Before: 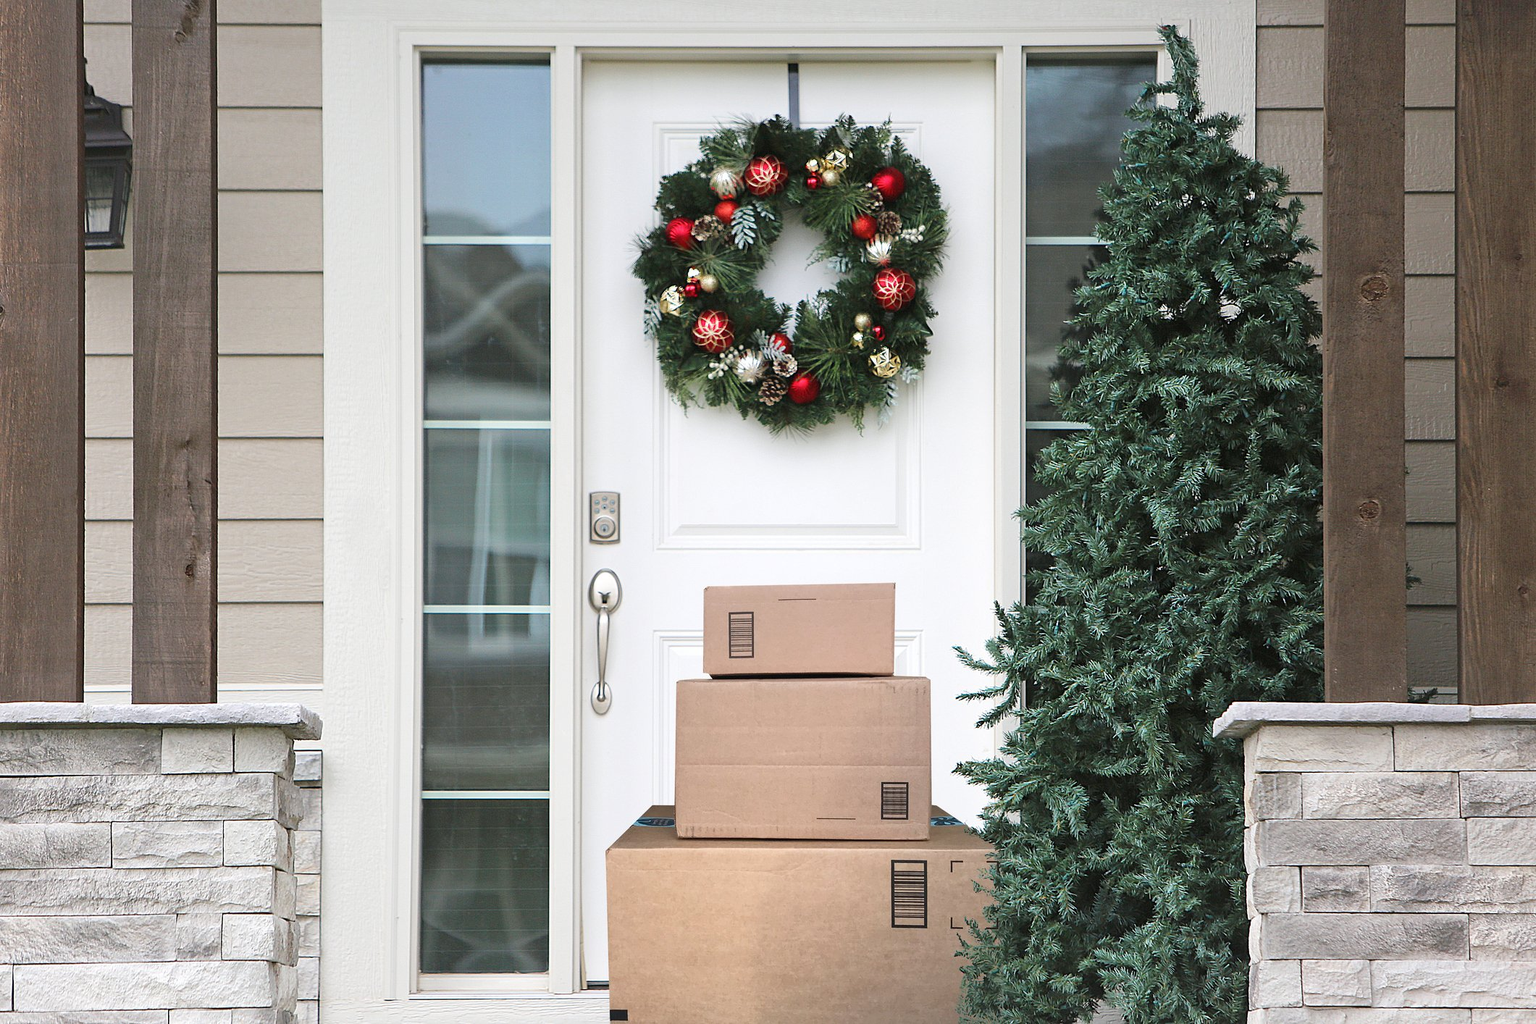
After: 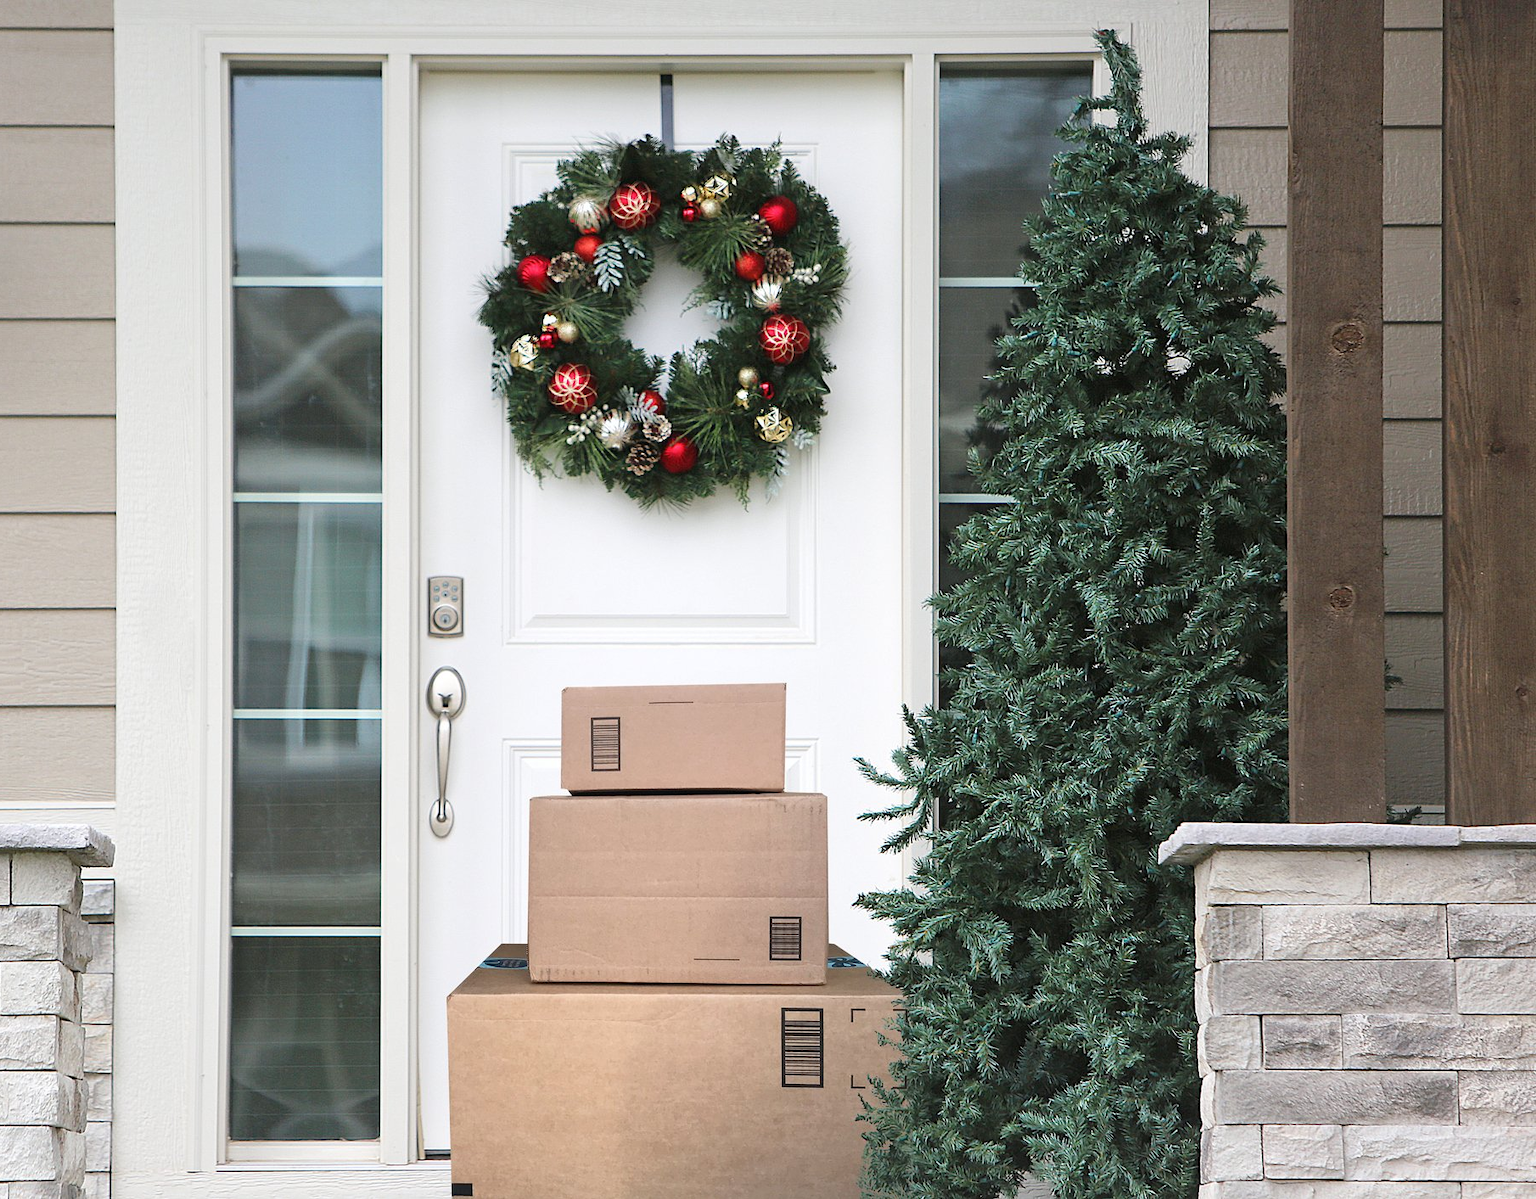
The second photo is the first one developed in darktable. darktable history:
crop and rotate: left 14.623%
